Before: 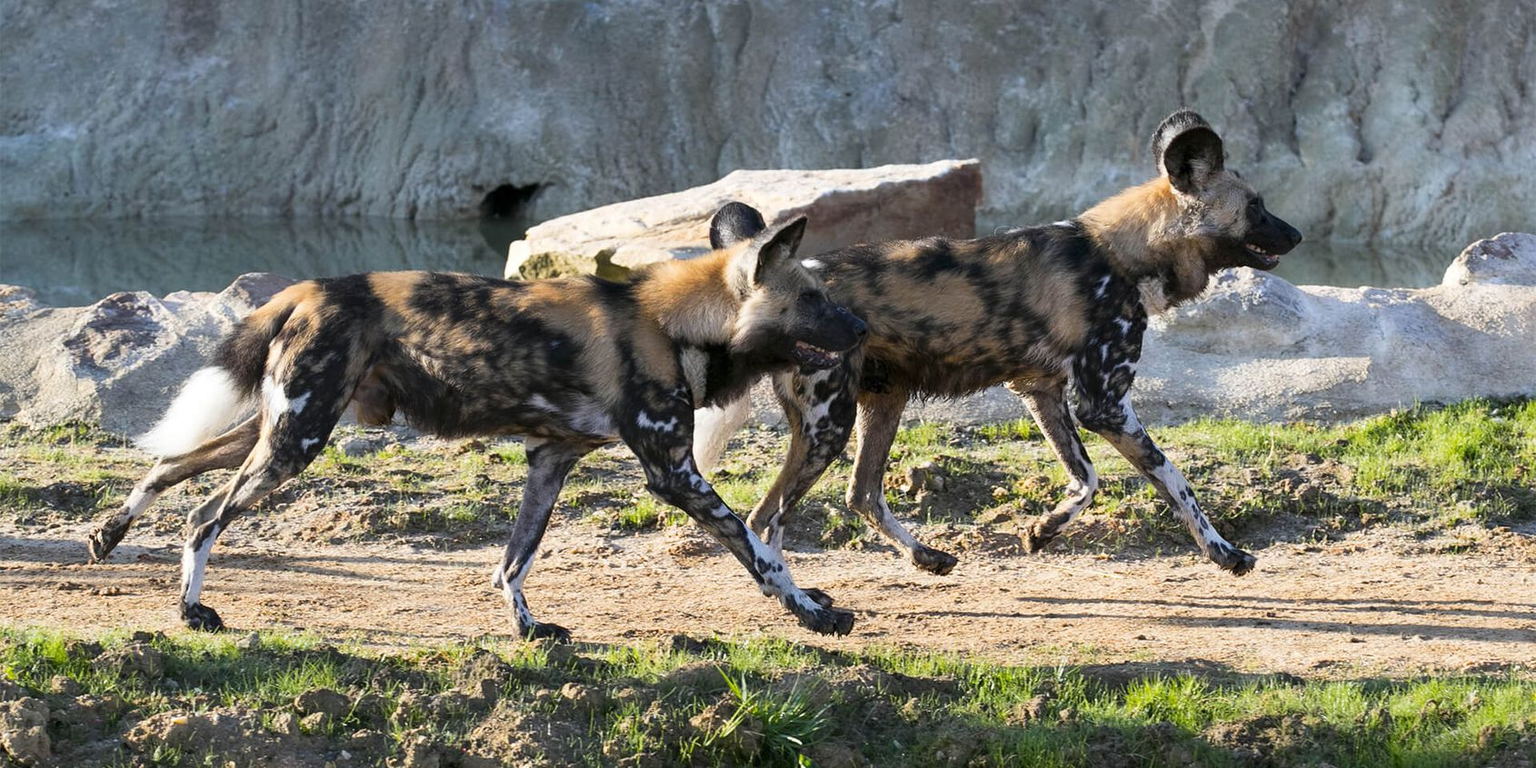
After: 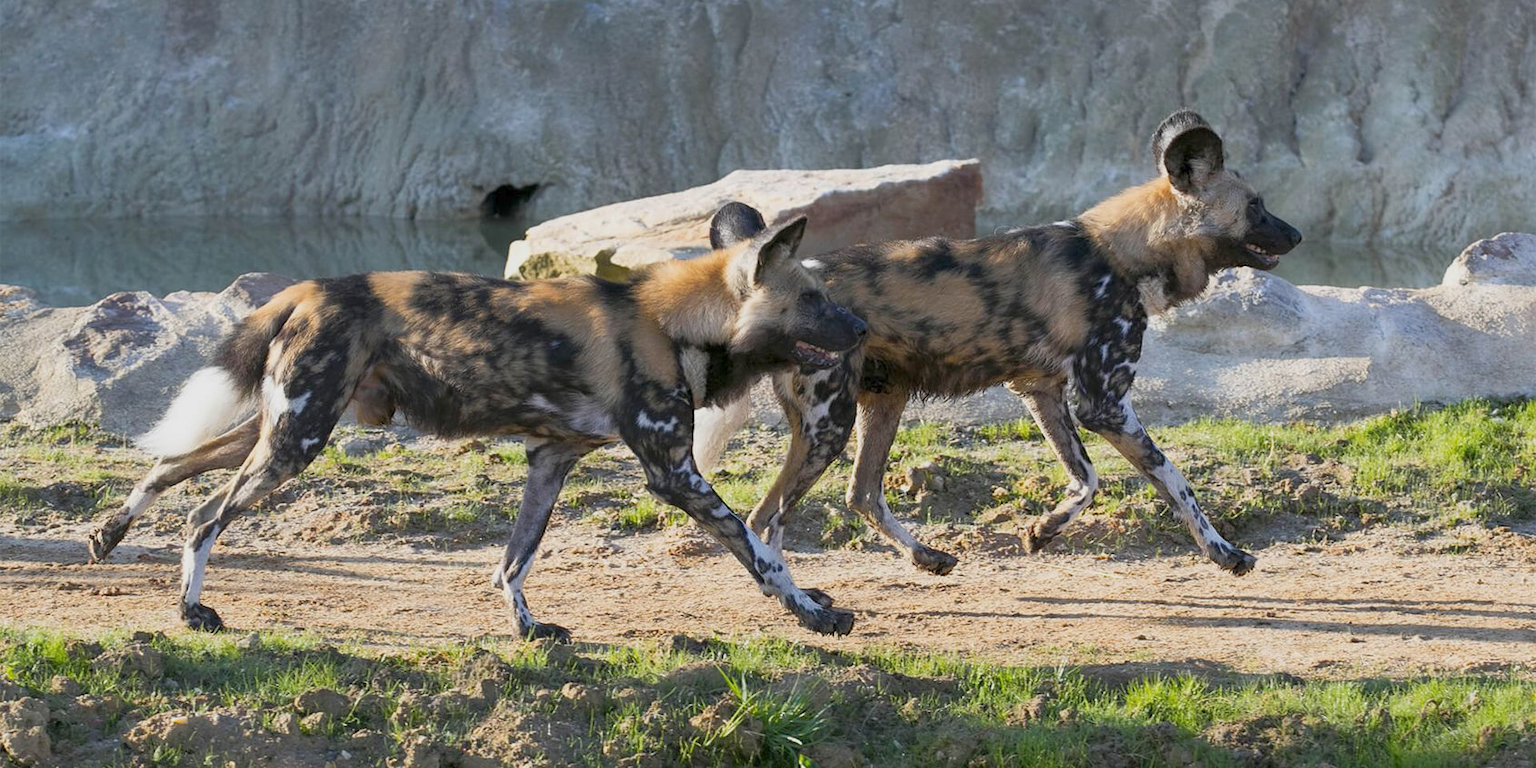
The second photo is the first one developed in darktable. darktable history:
rgb curve: curves: ch0 [(0, 0) (0.053, 0.068) (0.122, 0.128) (1, 1)]
color balance rgb: perceptual saturation grading › global saturation -0.31%, global vibrance -8%, contrast -13%, saturation formula JzAzBz (2021)
